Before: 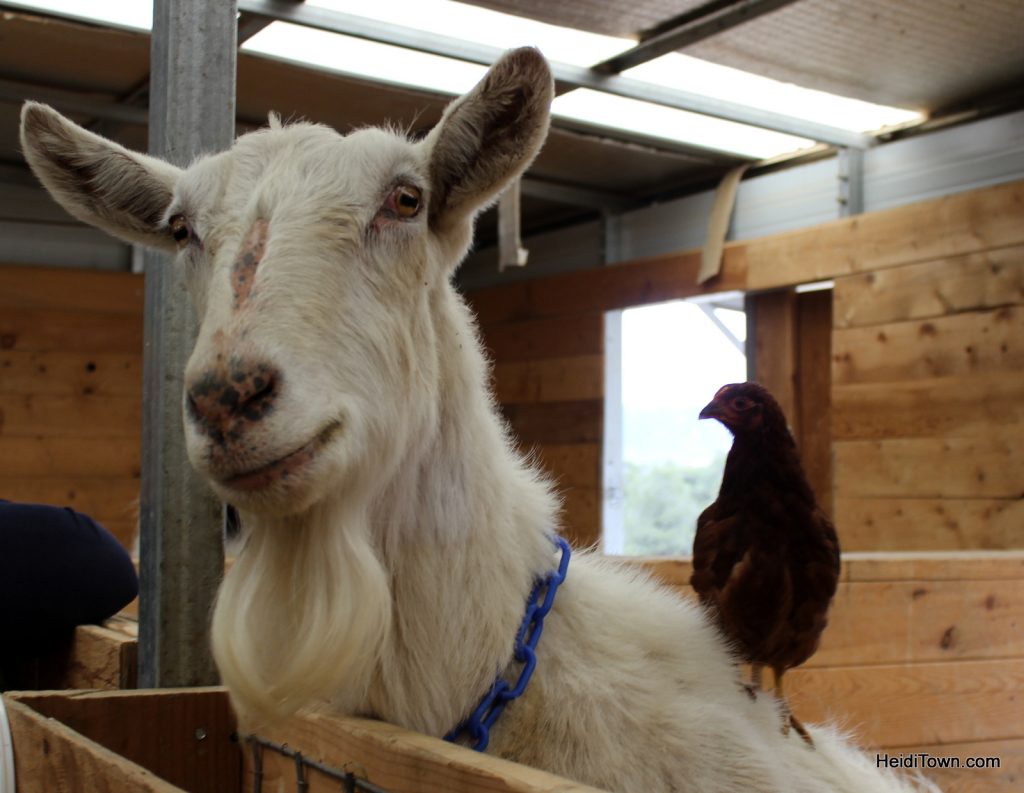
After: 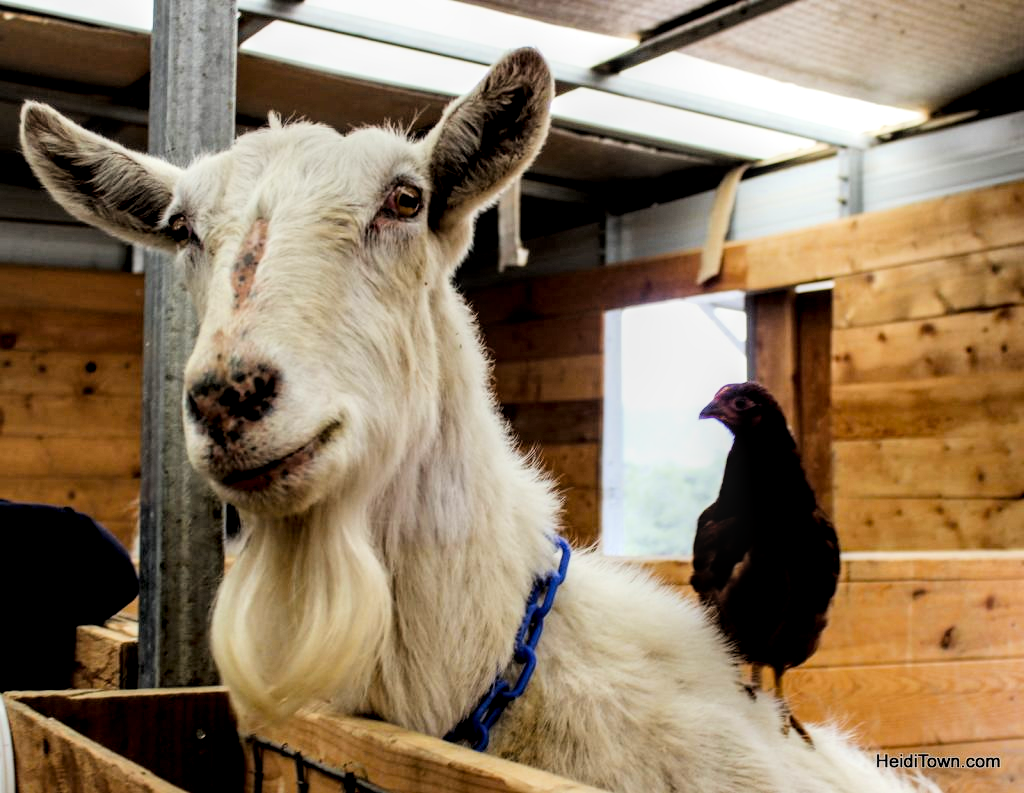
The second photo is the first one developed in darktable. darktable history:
local contrast: detail 150%
exposure: black level correction 0, exposure 0.9 EV, compensate exposure bias true, compensate highlight preservation false
color balance rgb: perceptual saturation grading › global saturation 20%
filmic rgb: black relative exposure -6 EV, white relative exposure 5 EV, hardness 2.79, contrast 1.3
